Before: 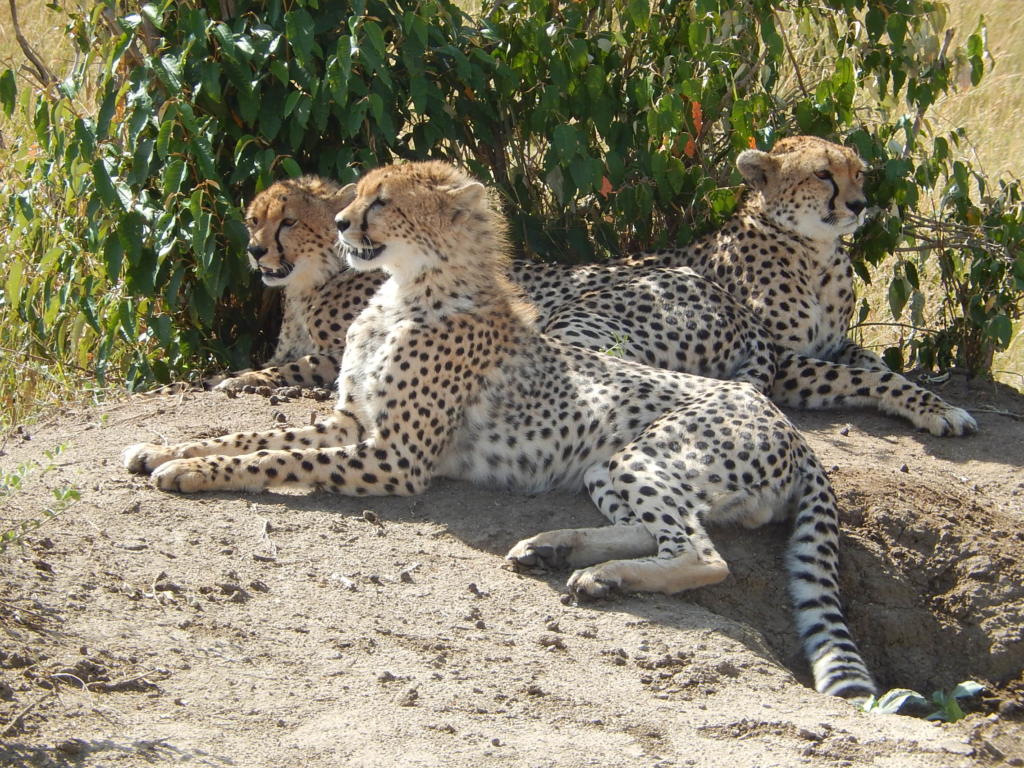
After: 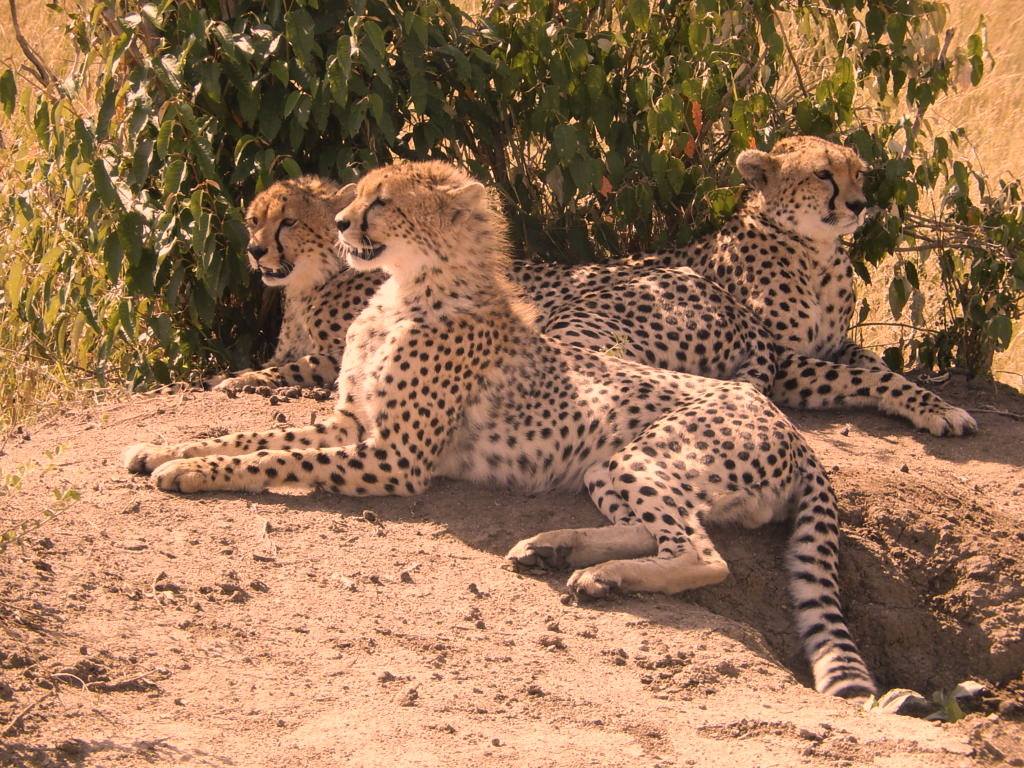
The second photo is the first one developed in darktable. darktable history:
color correction: highlights a* 39.72, highlights b* 39.93, saturation 0.69
